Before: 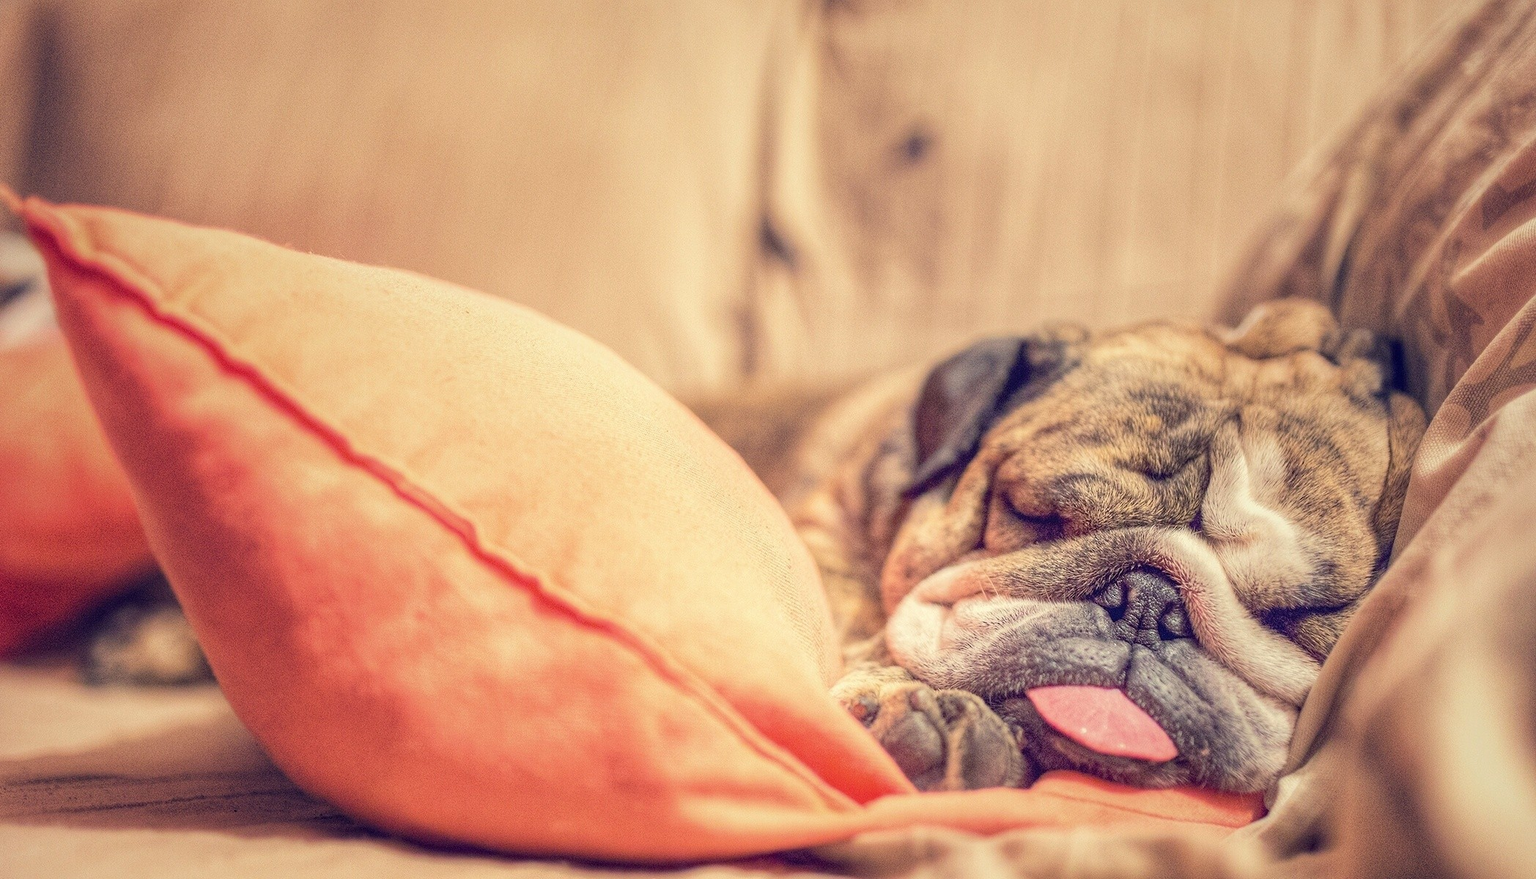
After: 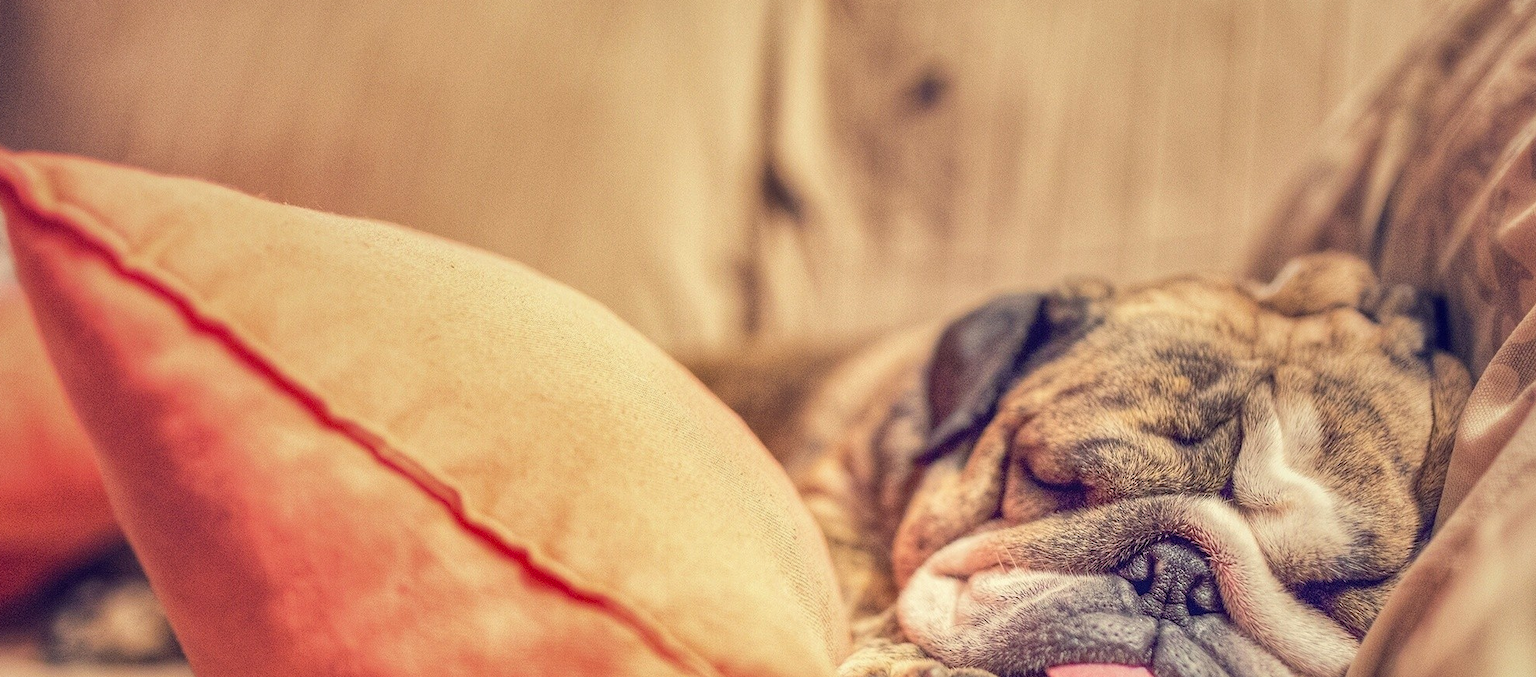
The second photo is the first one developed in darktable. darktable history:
crop: left 2.721%, top 7.073%, right 3.173%, bottom 20.364%
shadows and highlights: low approximation 0.01, soften with gaussian
